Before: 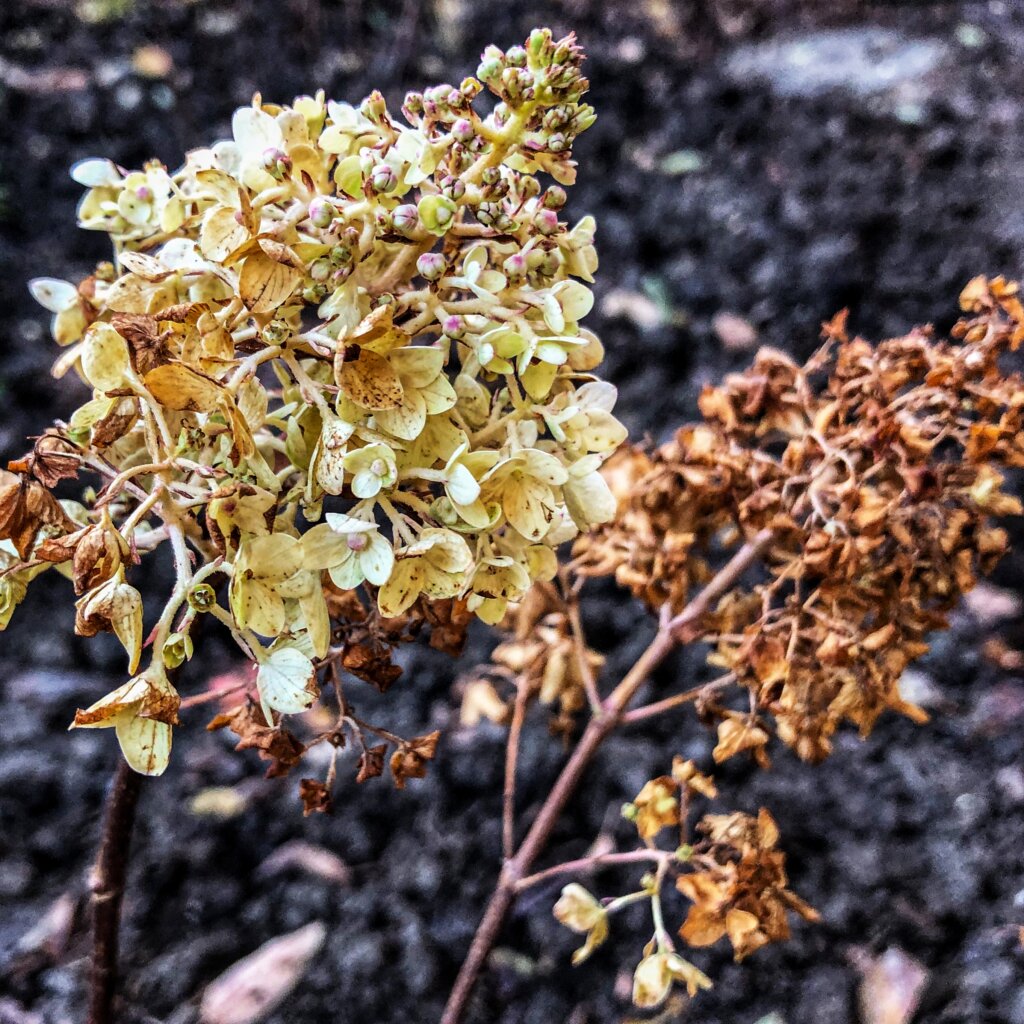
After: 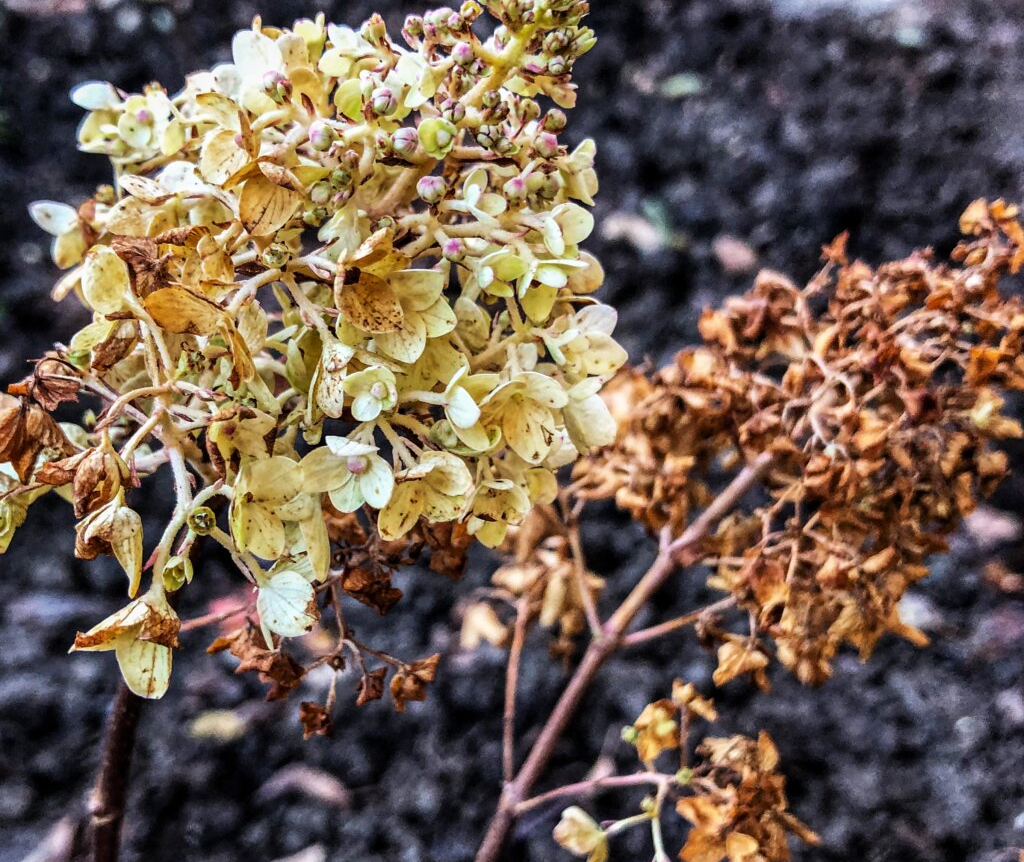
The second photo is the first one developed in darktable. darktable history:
crop: top 7.616%, bottom 8.158%
